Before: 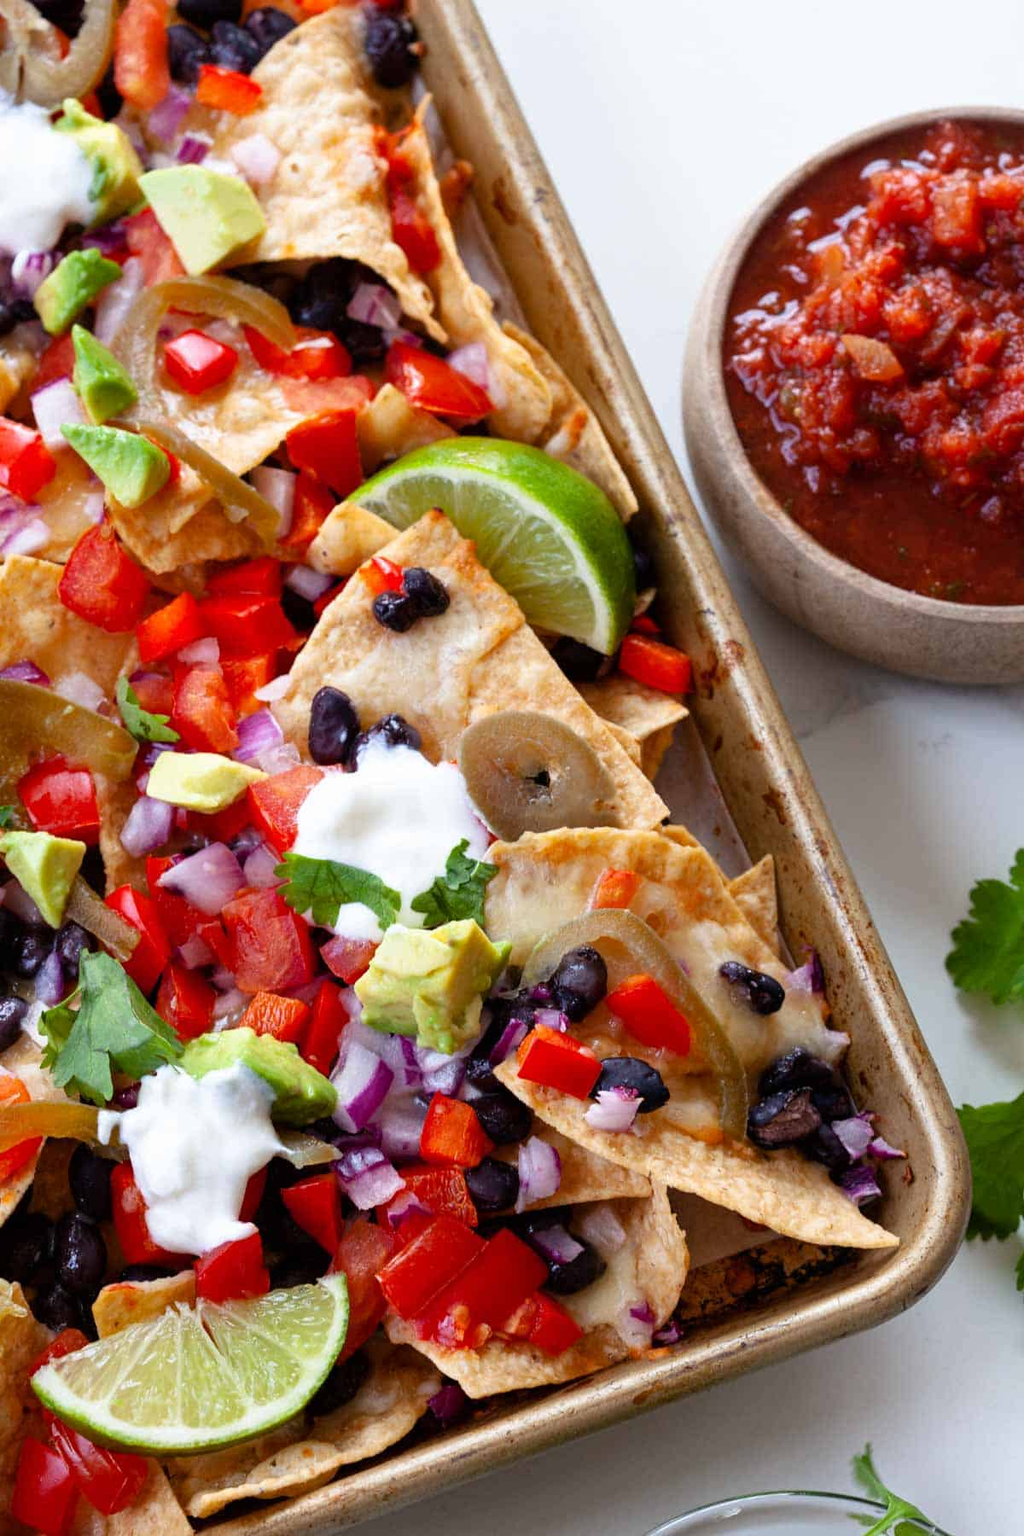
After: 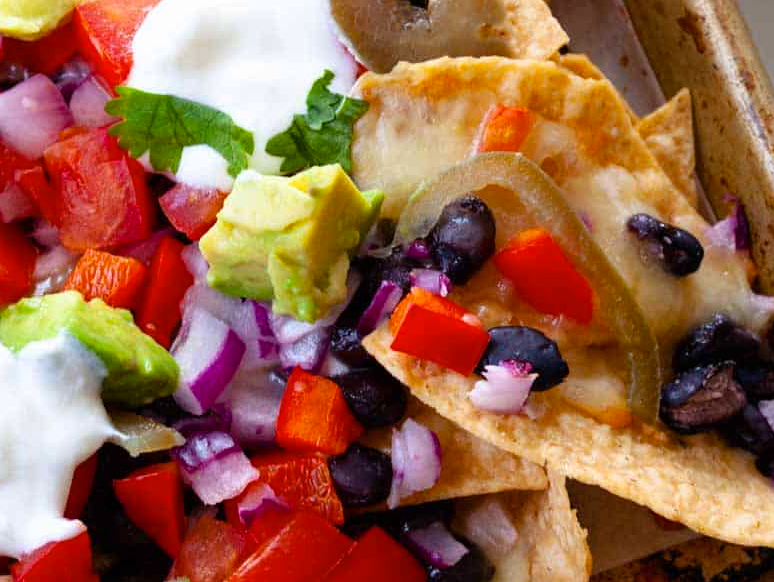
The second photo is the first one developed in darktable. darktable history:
color balance rgb: linear chroma grading › global chroma 9.762%, perceptual saturation grading › global saturation 0.673%, global vibrance 20%
crop: left 18.075%, top 50.748%, right 17.39%, bottom 16.9%
